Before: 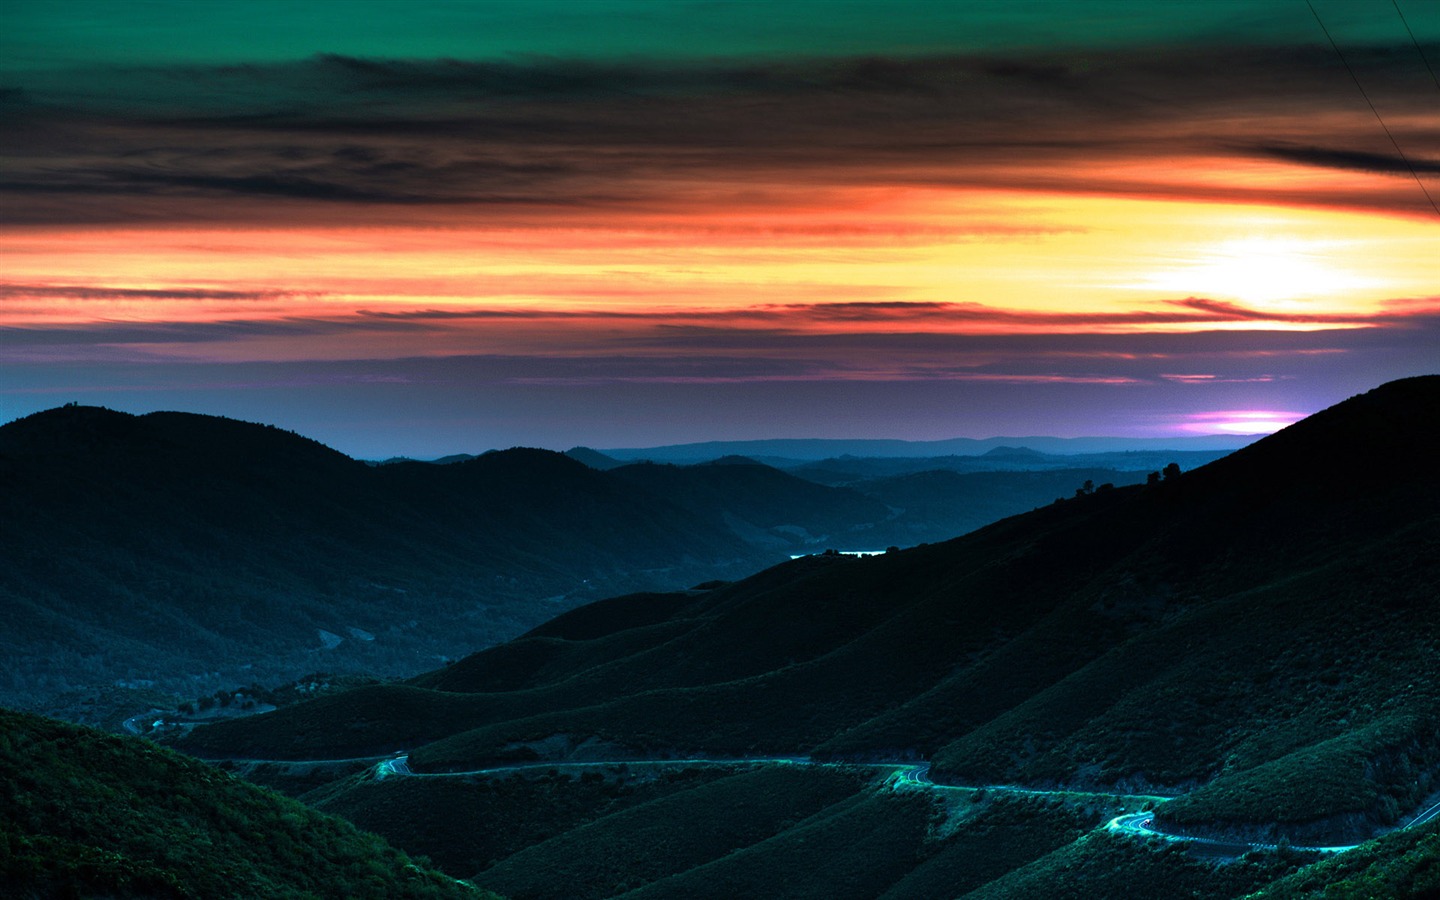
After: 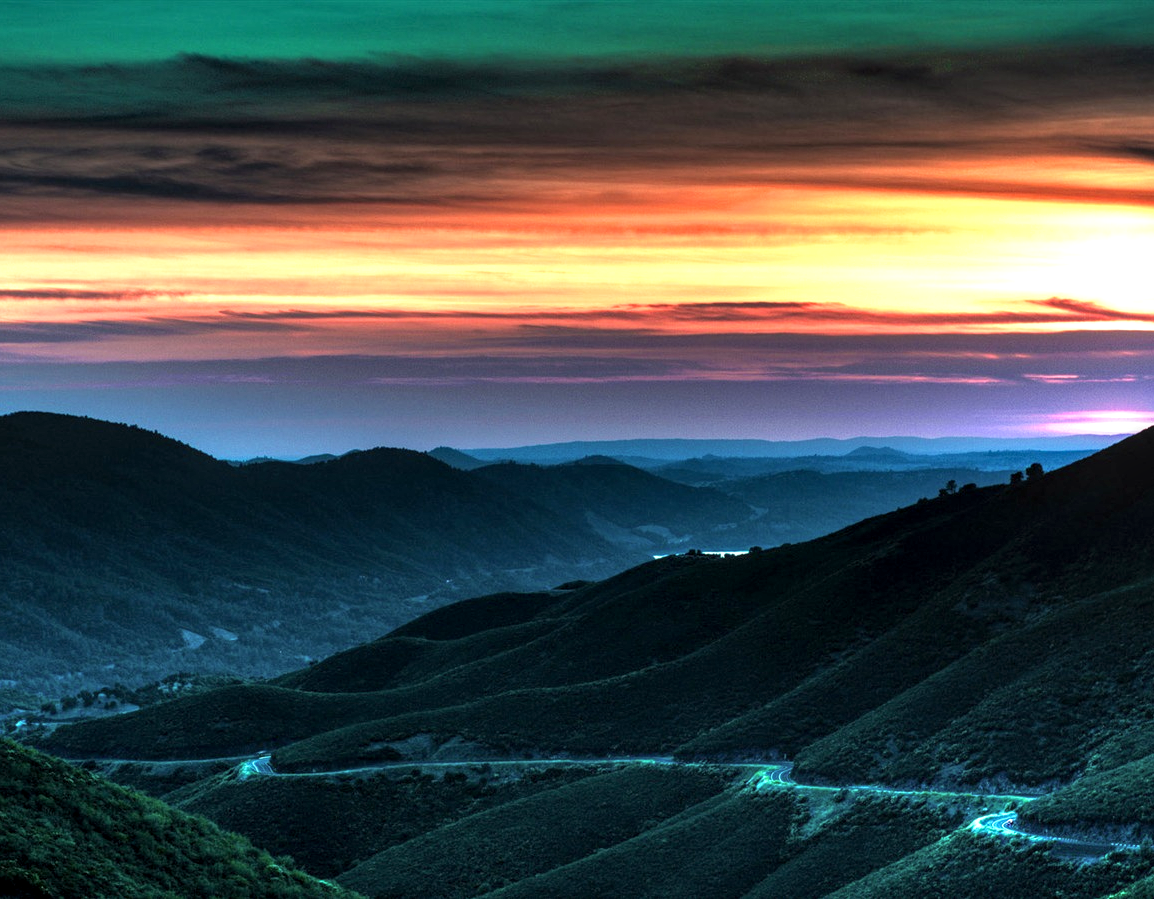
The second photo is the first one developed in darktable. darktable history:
local contrast: highlights 61%, detail 143%, midtone range 0.427
exposure: black level correction 0, exposure 0.301 EV, compensate highlight preservation false
crop and rotate: left 9.533%, right 10.278%
shadows and highlights: shadows 24.89, highlights -26.53
base curve: curves: ch0 [(0, 0) (0.666, 0.806) (1, 1)], preserve colors none
